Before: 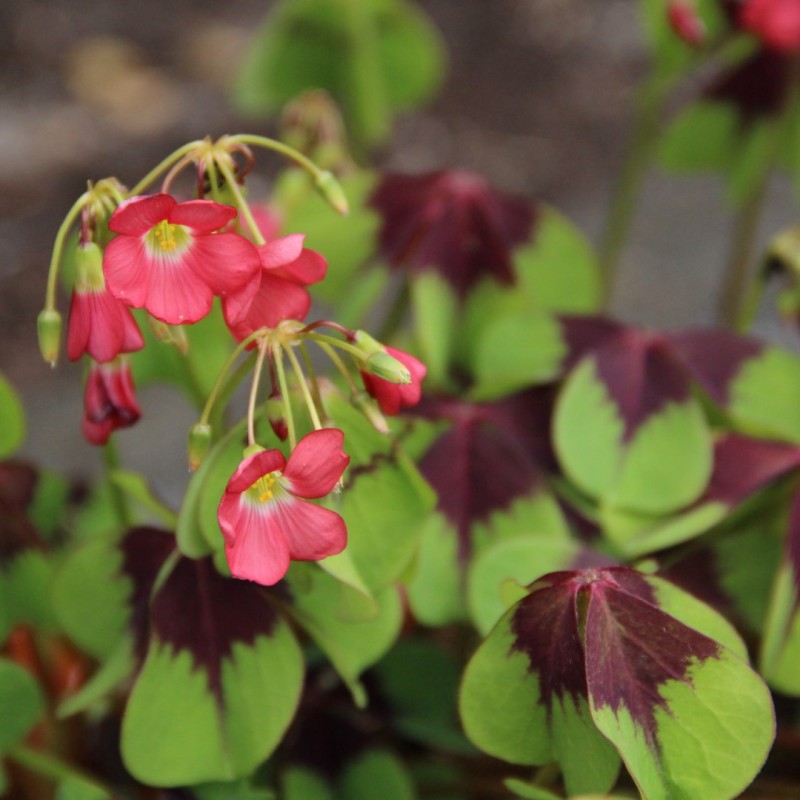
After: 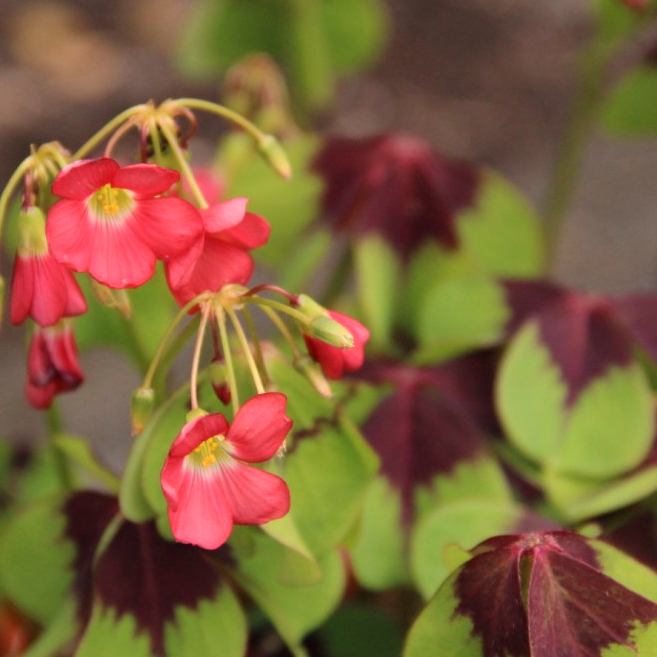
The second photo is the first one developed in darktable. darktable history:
crop and rotate: left 7.196%, top 4.574%, right 10.605%, bottom 13.178%
white balance: red 1.127, blue 0.943
